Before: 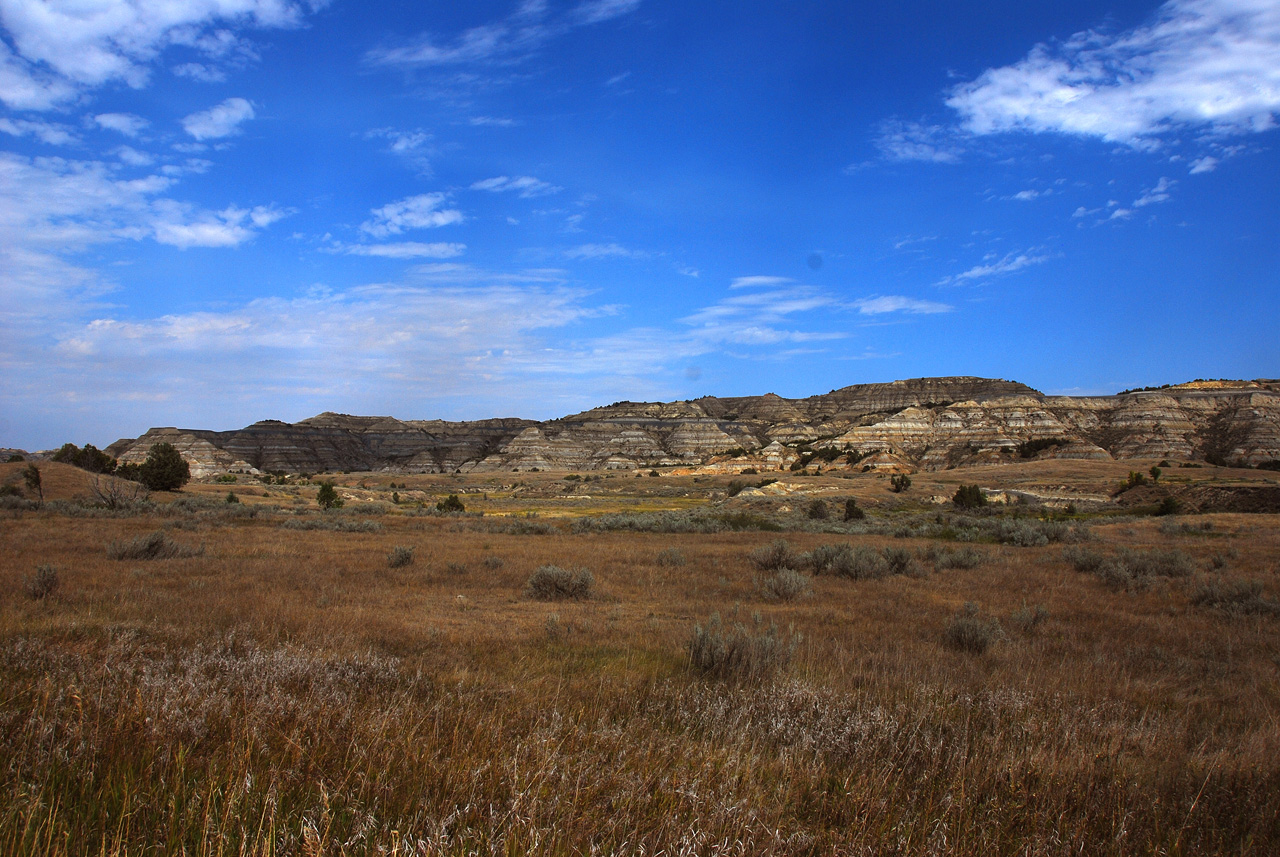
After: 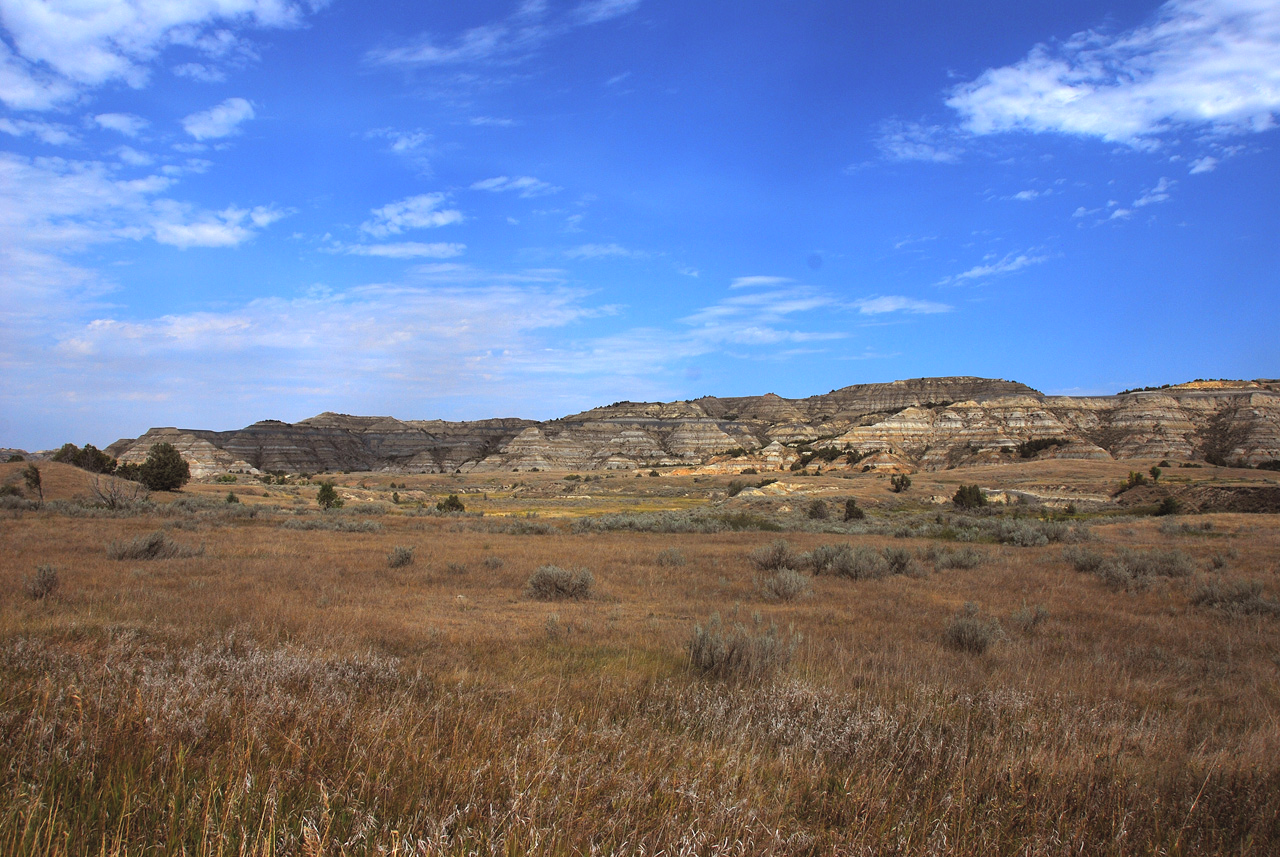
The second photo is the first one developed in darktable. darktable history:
contrast brightness saturation: brightness 0.15
exposure: compensate highlight preservation false
